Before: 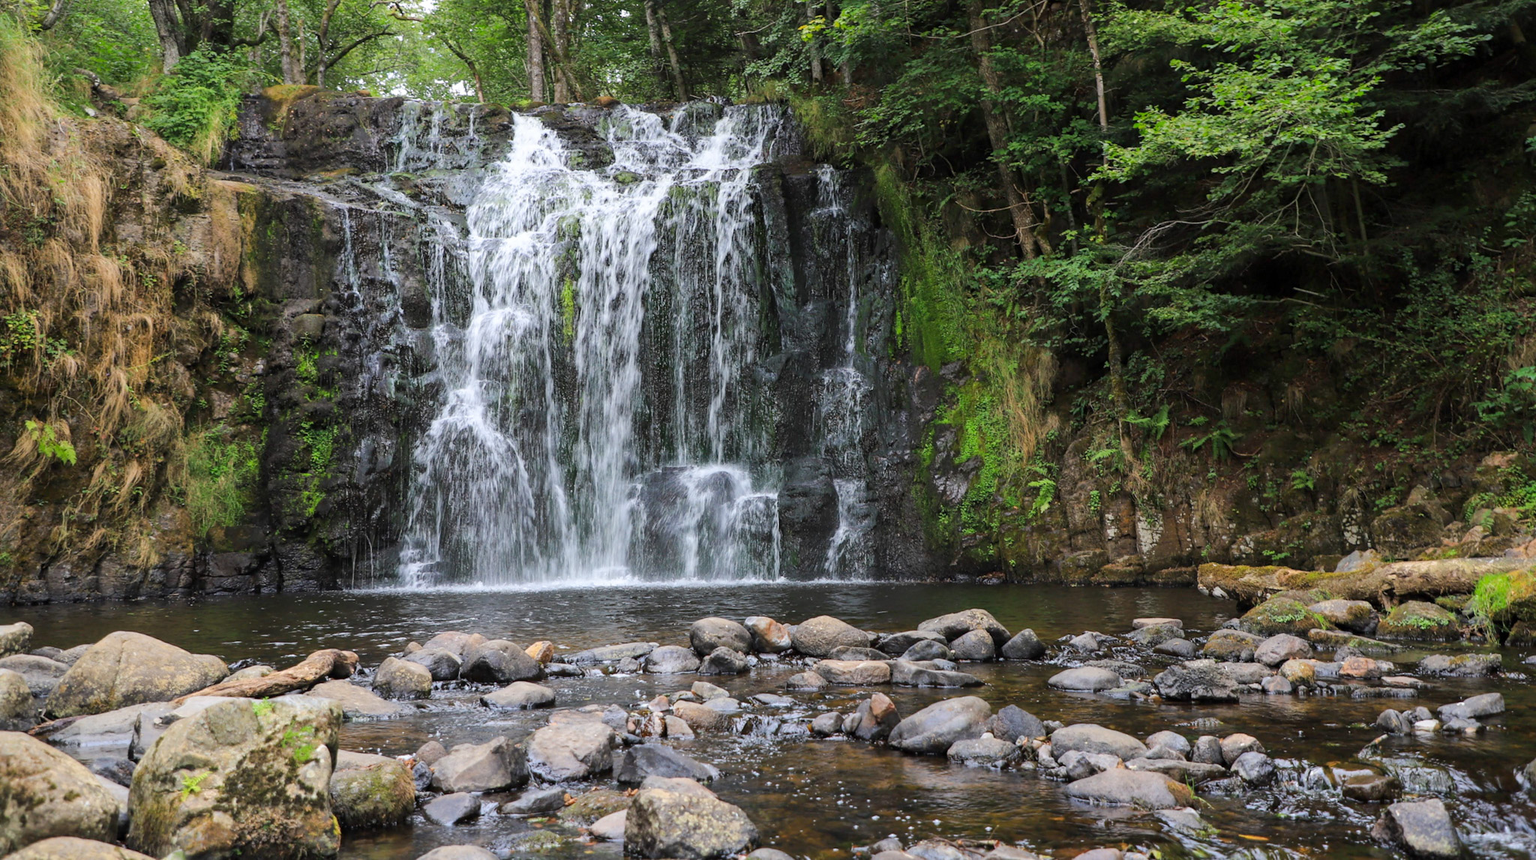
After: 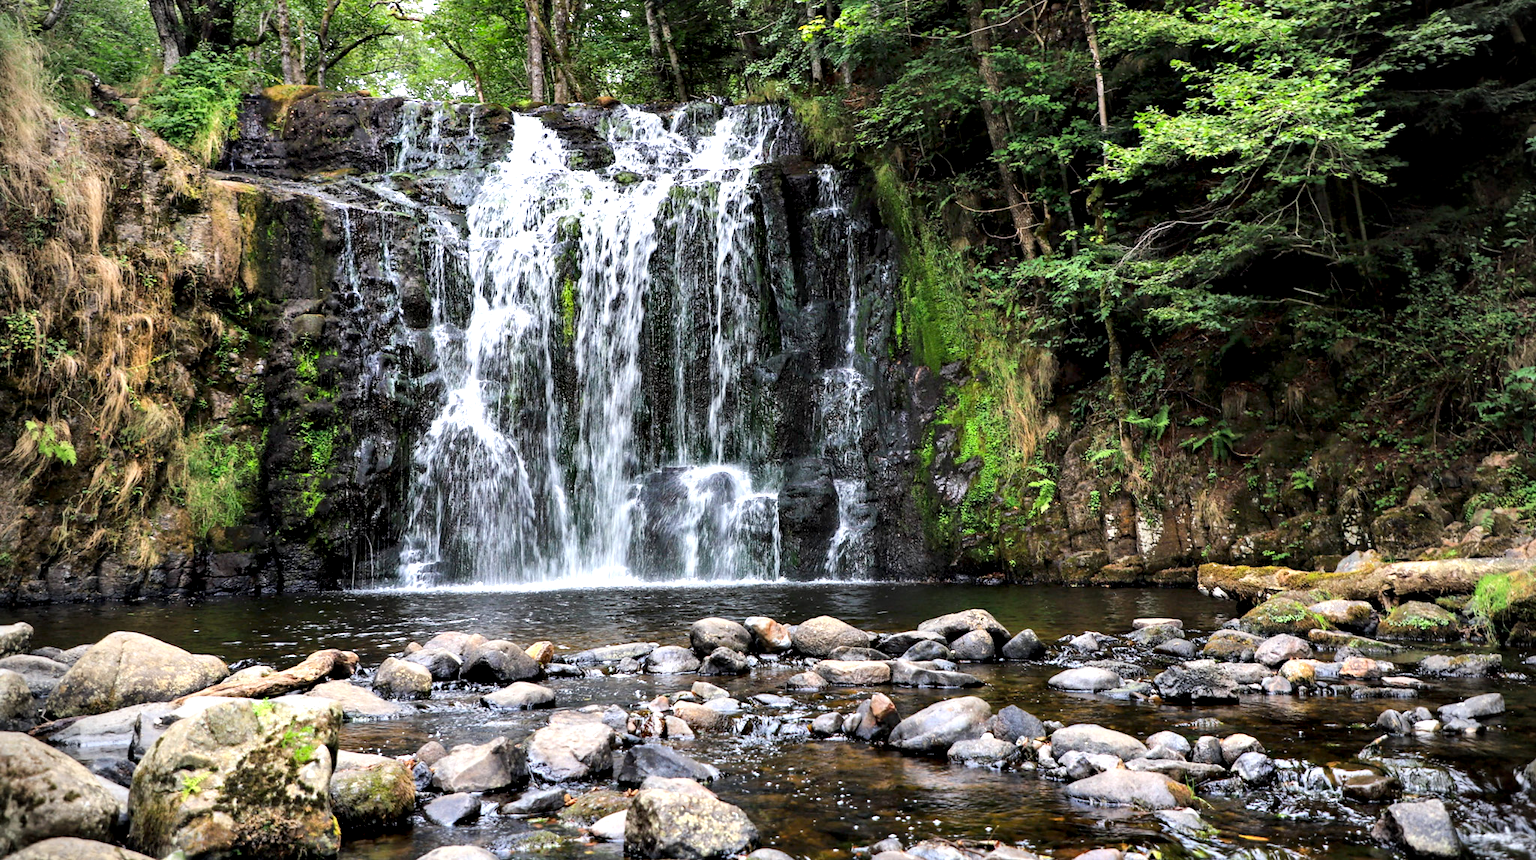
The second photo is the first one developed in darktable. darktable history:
contrast equalizer: y [[0.6 ×6], [0.55 ×6], [0 ×6], [0 ×6], [0 ×6]]
vignetting: unbound false
shadows and highlights: shadows 24.61, highlights -78.83, soften with gaussian
exposure: exposure 0.203 EV, compensate highlight preservation false
